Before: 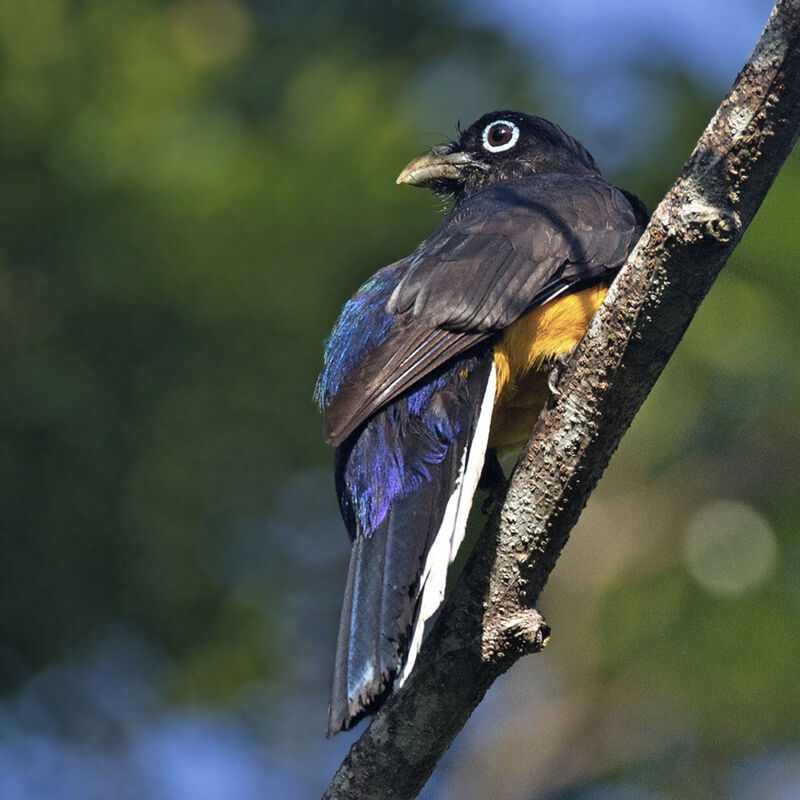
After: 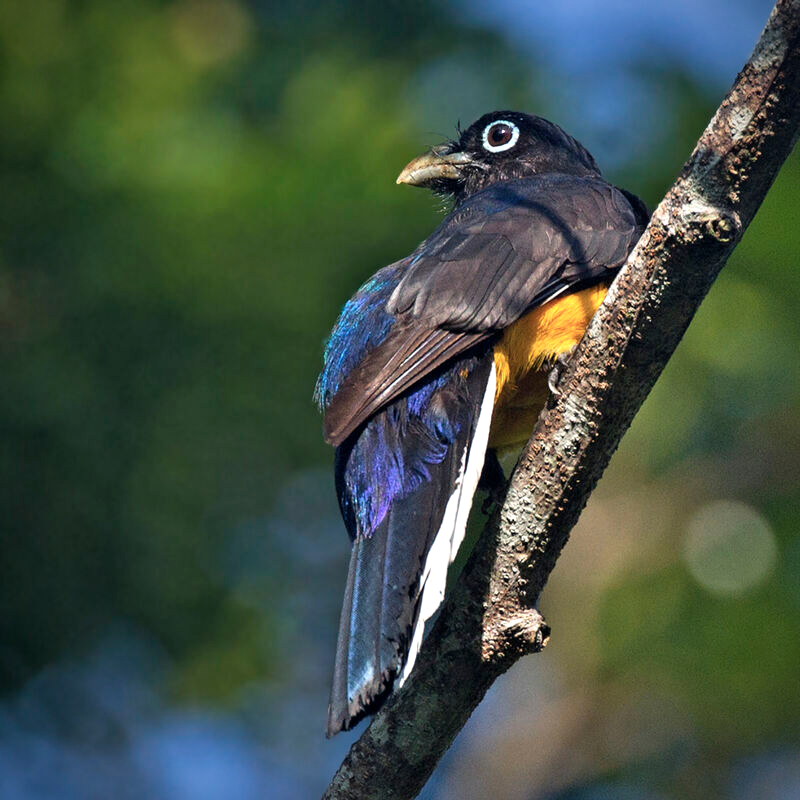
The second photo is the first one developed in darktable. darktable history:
exposure: exposure 0.203 EV, compensate exposure bias true, compensate highlight preservation false
vignetting: saturation -0.018, center (-0.033, -0.046)
